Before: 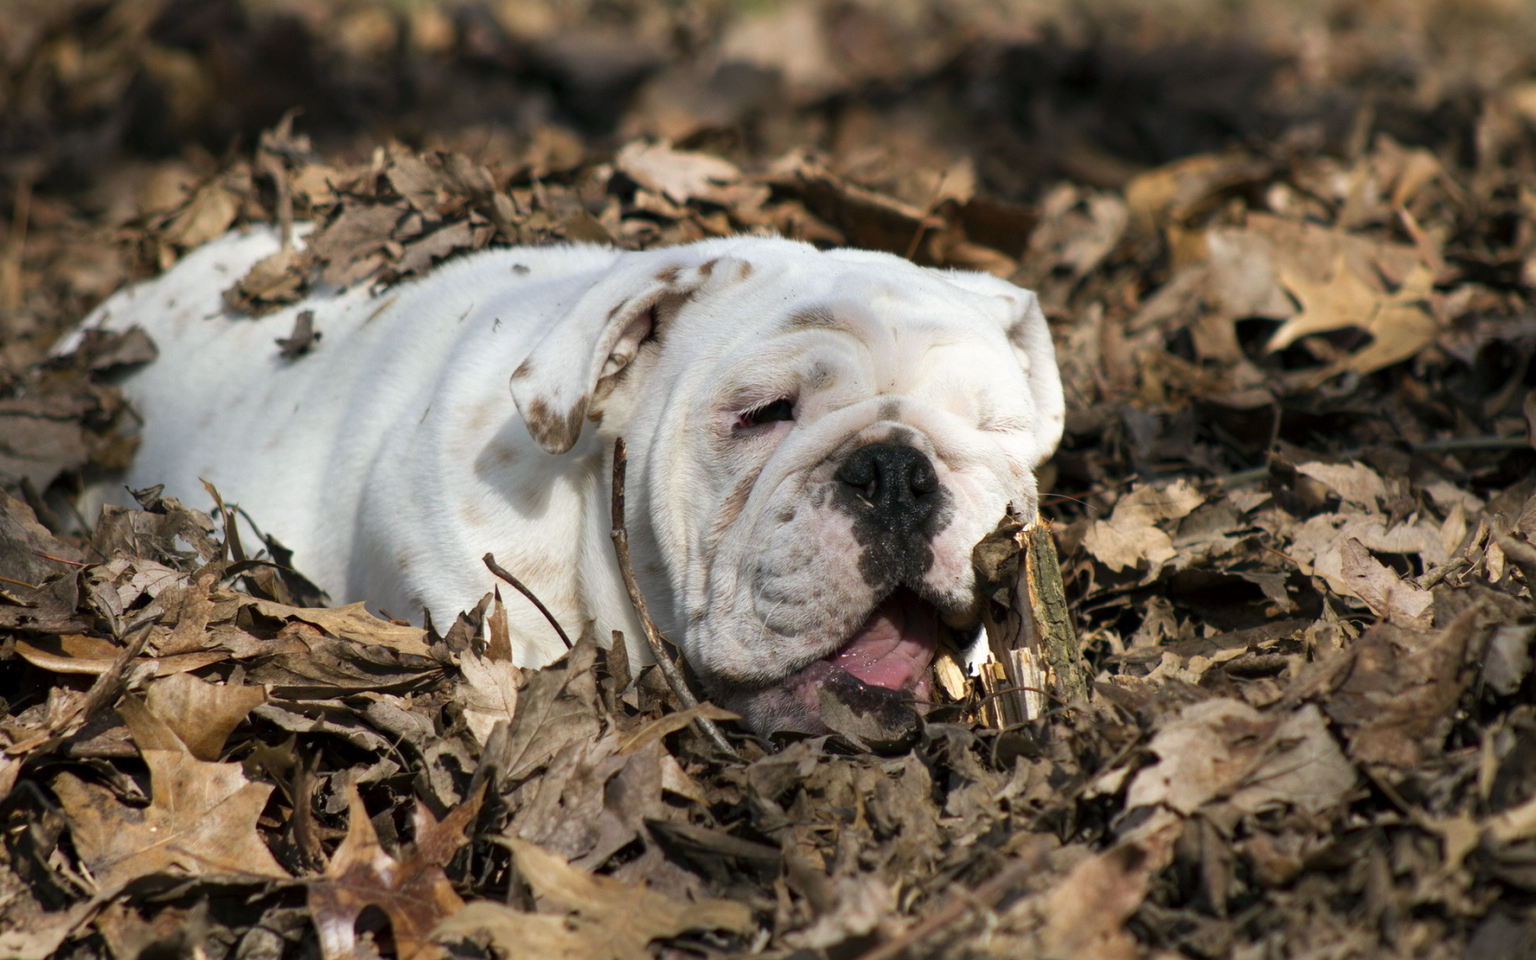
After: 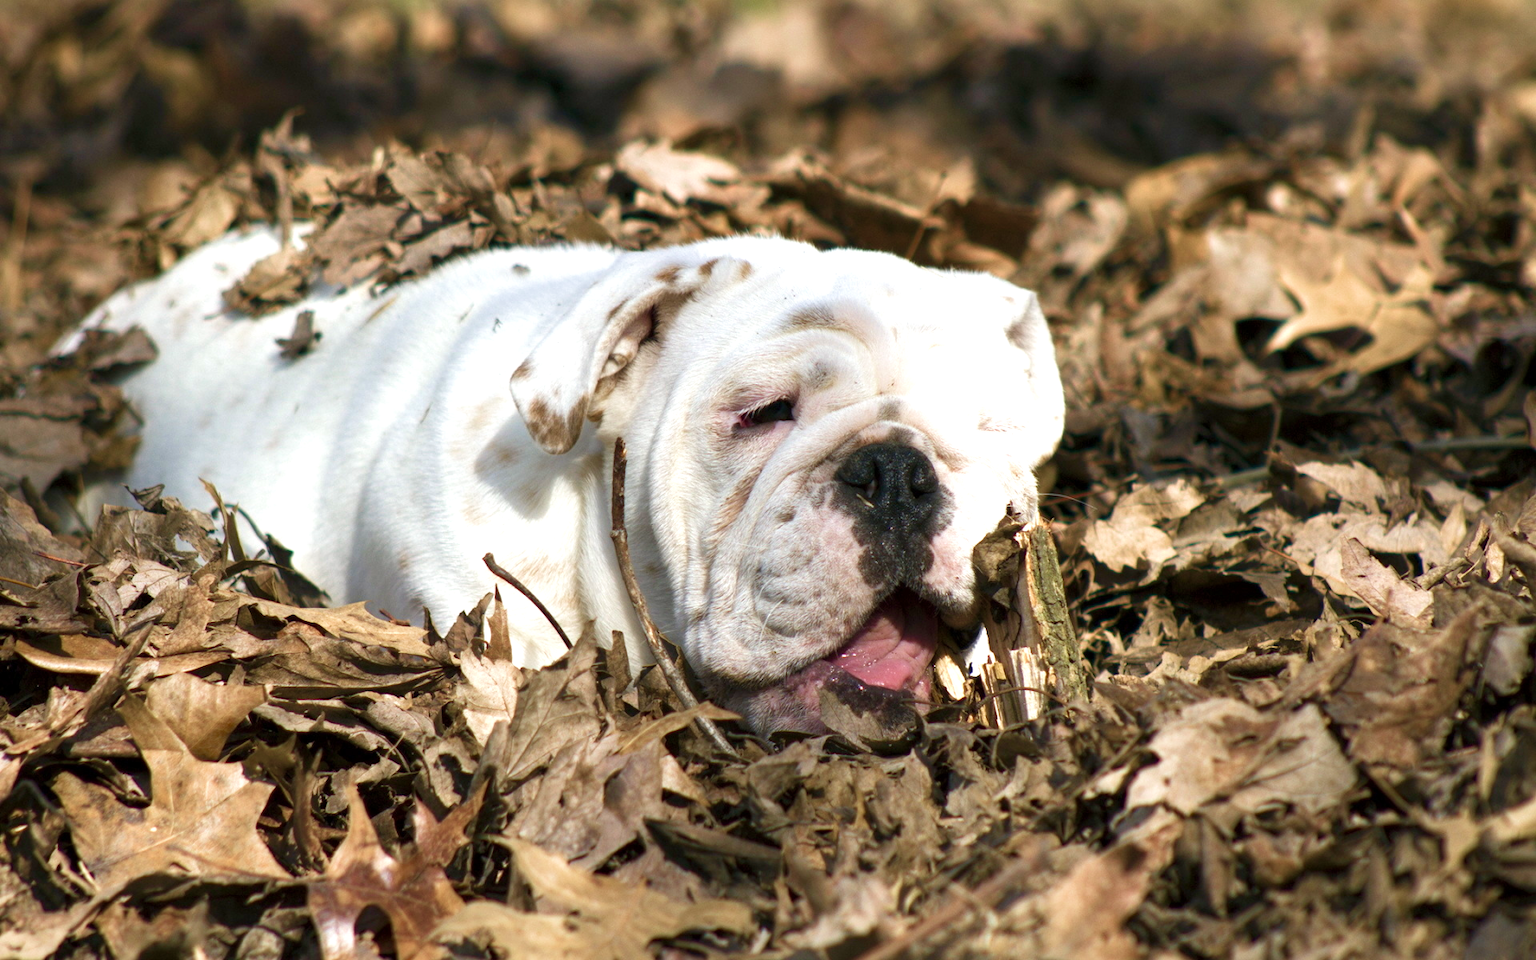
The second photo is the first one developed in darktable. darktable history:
color balance rgb: perceptual saturation grading › global saturation -0.088%, perceptual saturation grading › highlights -31.039%, perceptual saturation grading › mid-tones 6.03%, perceptual saturation grading › shadows 17.353%
exposure: exposure 0.601 EV, compensate highlight preservation false
velvia: strength 44.42%
